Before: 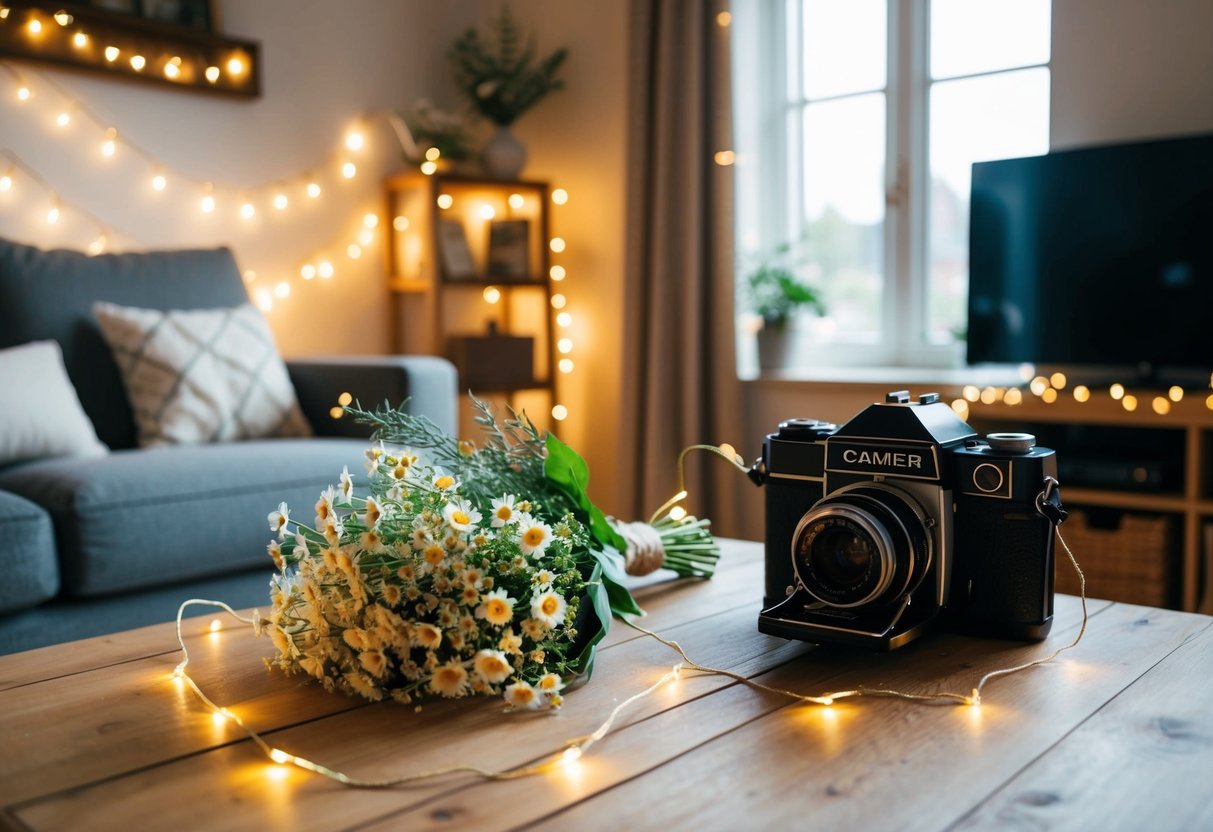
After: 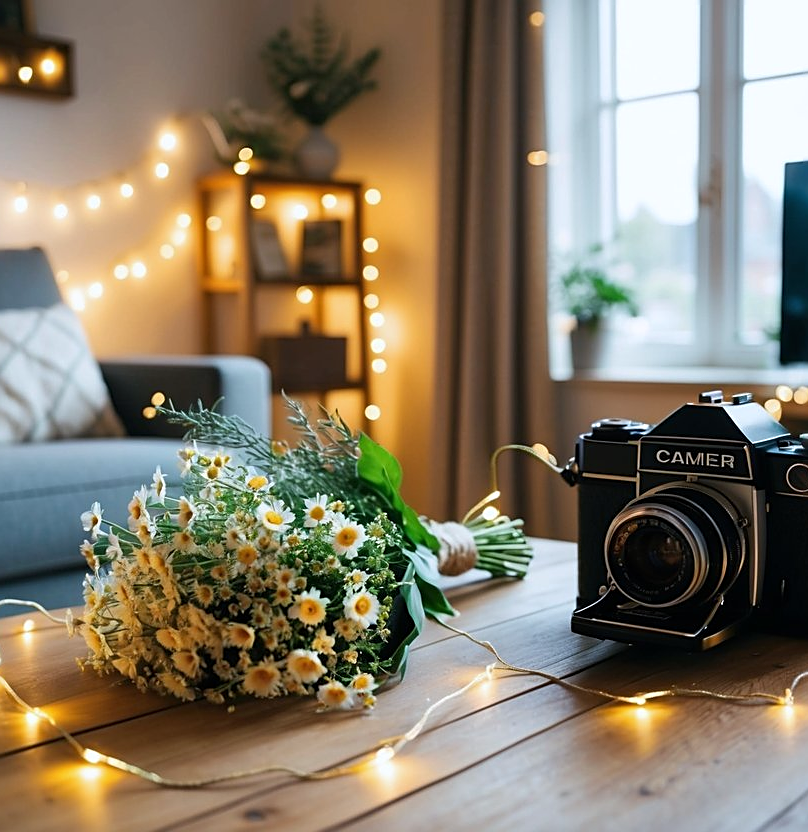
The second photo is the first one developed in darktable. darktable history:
crop: left 15.419%, right 17.914%
white balance: red 0.976, blue 1.04
sharpen: on, module defaults
